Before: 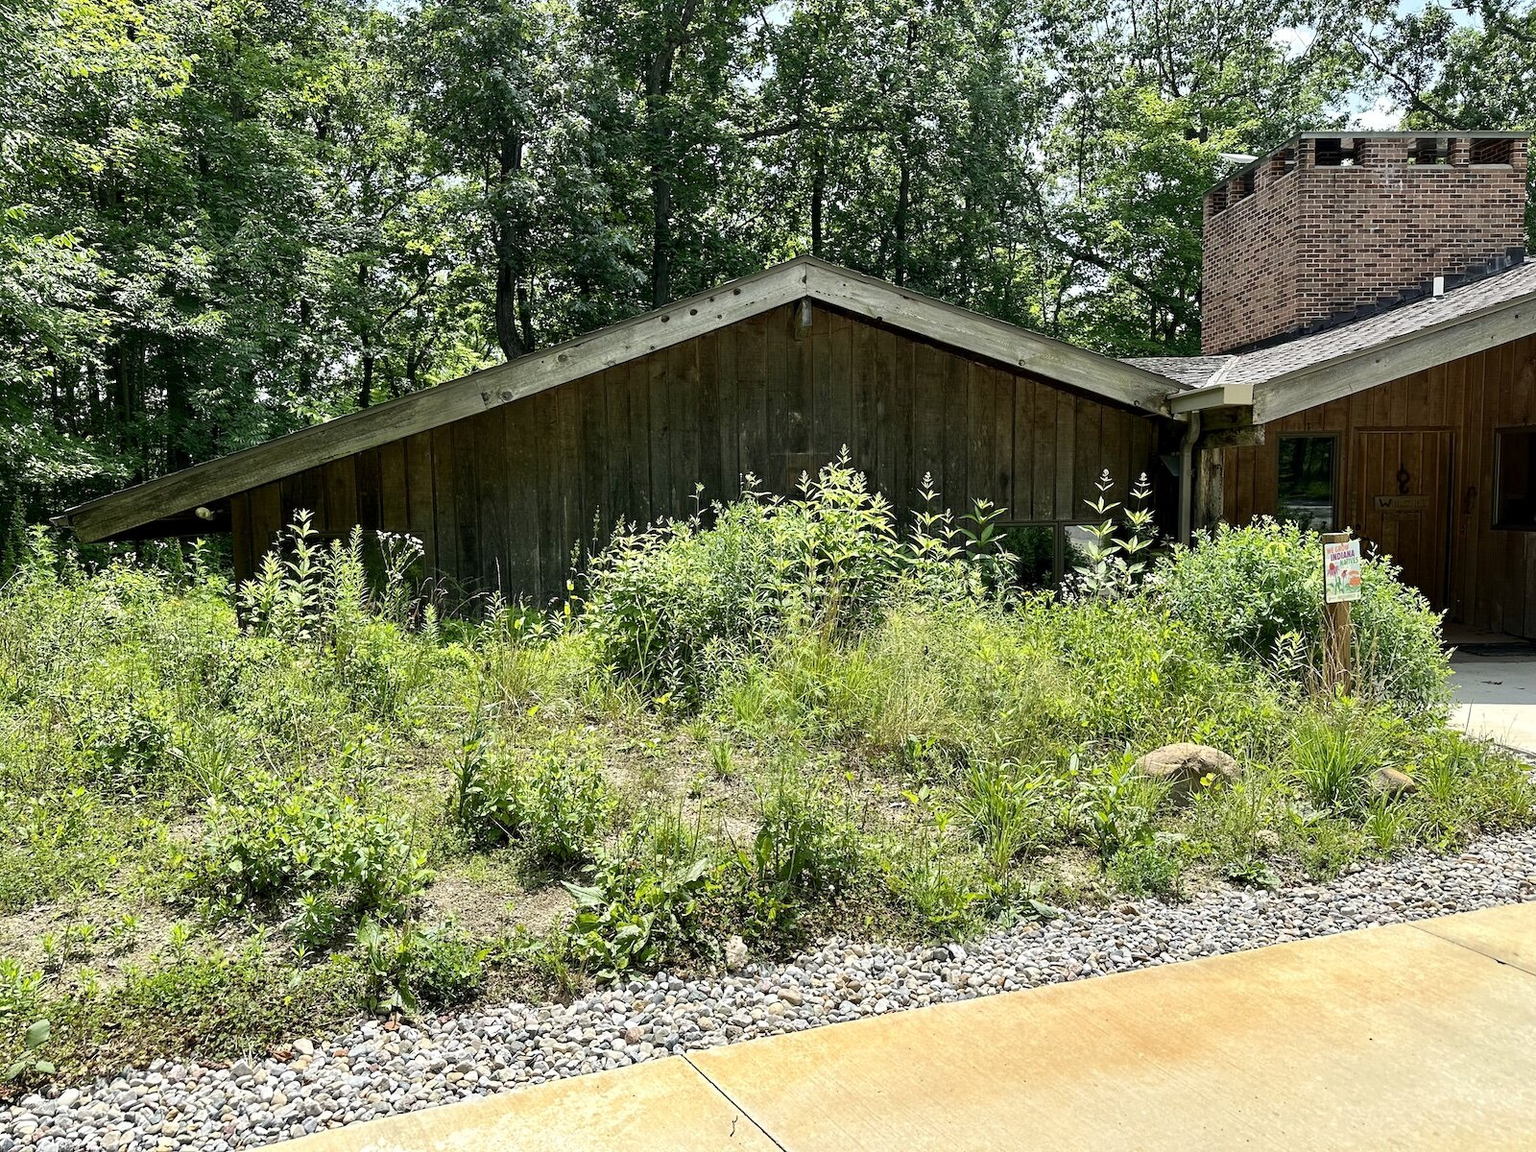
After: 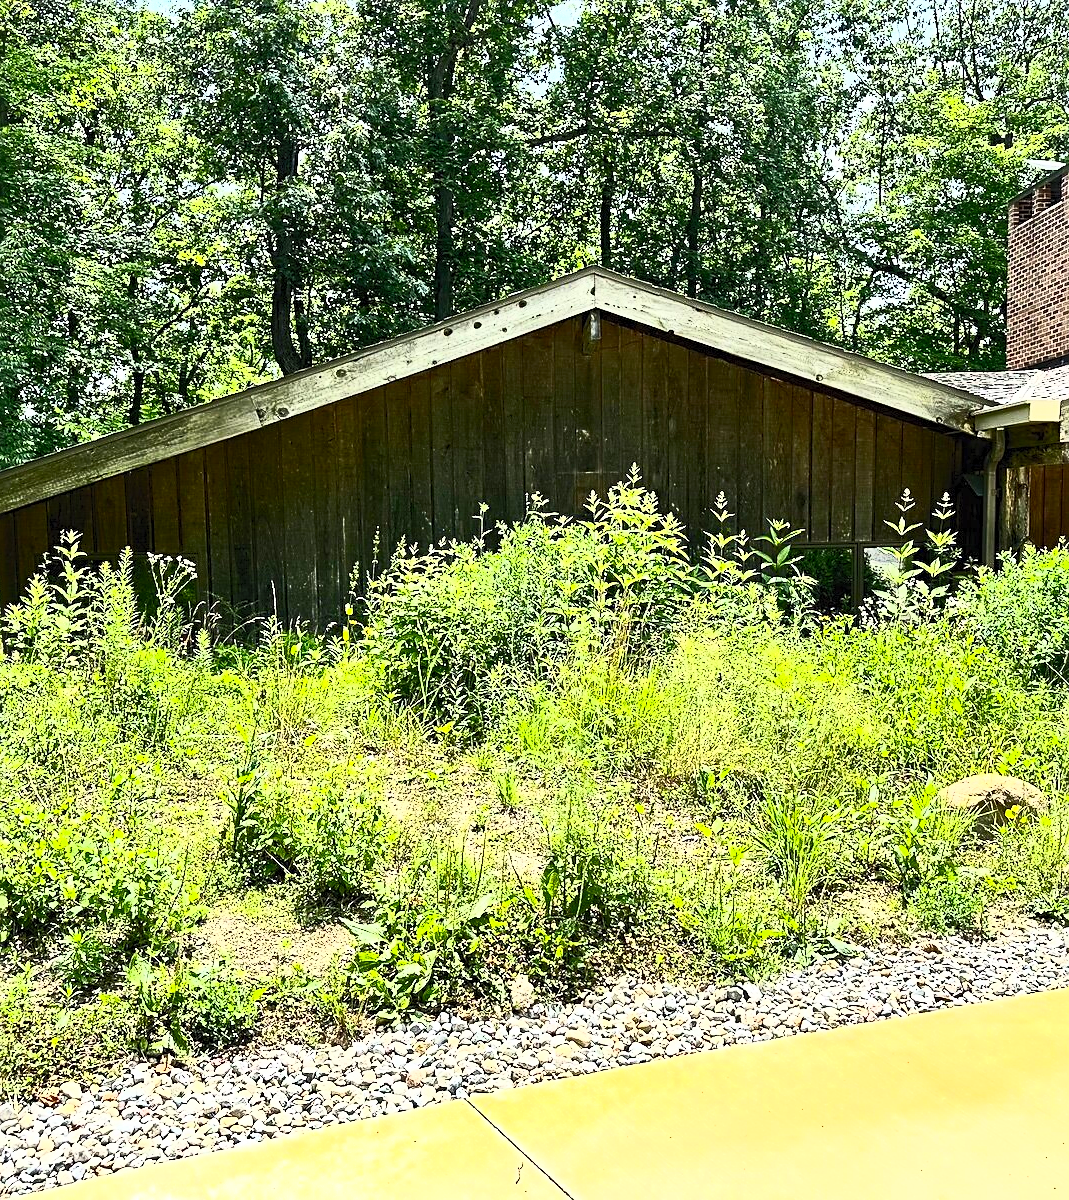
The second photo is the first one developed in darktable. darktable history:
crop: left 15.364%, right 17.808%
contrast brightness saturation: contrast 0.825, brightness 0.601, saturation 0.609
sharpen: on, module defaults
